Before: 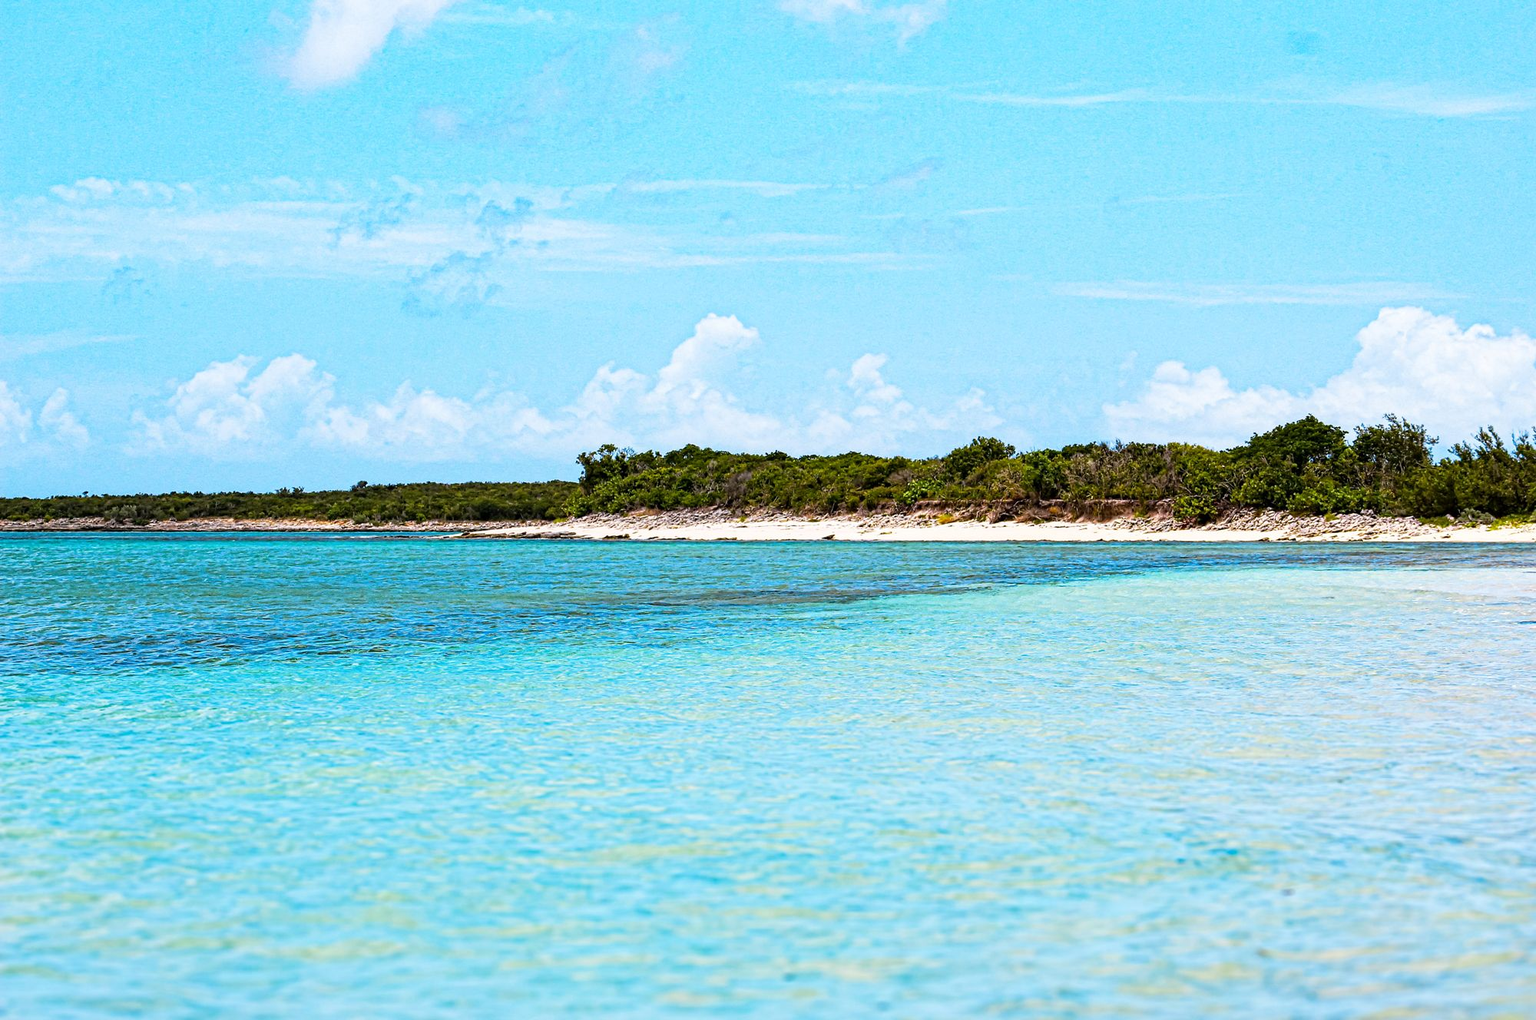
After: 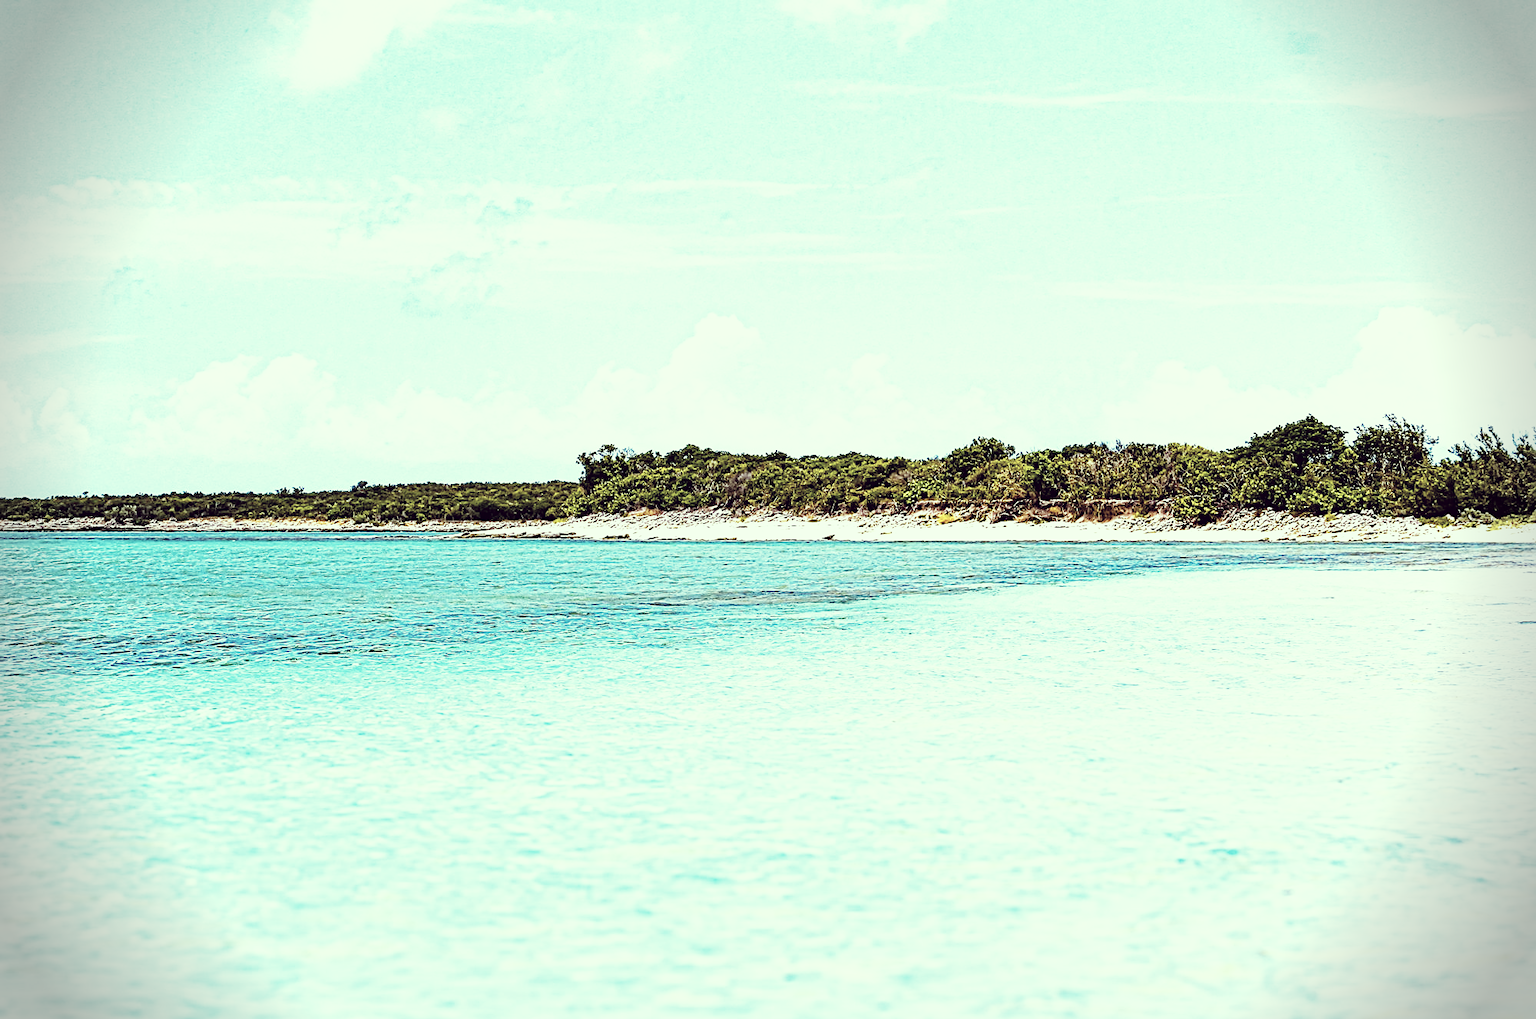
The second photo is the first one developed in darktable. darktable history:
color balance rgb: linear chroma grading › global chroma 15%, perceptual saturation grading › global saturation 30%
sharpen: on, module defaults
vignetting: fall-off start 88.03%, fall-off radius 24.9%
base curve: curves: ch0 [(0, 0) (0.007, 0.004) (0.027, 0.03) (0.046, 0.07) (0.207, 0.54) (0.442, 0.872) (0.673, 0.972) (1, 1)], preserve colors none
color correction: highlights a* -20.17, highlights b* 20.27, shadows a* 20.03, shadows b* -20.46, saturation 0.43
